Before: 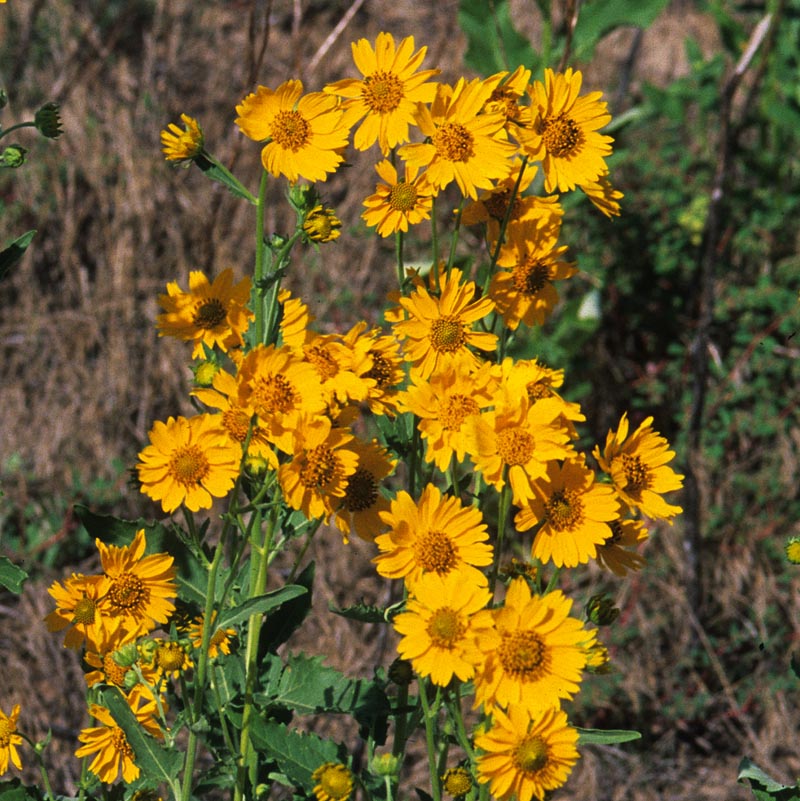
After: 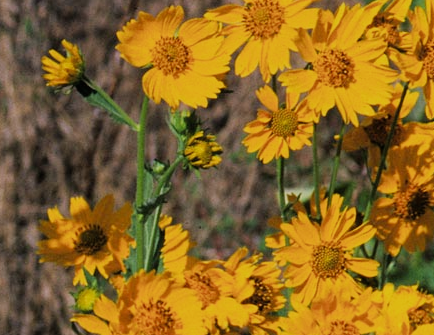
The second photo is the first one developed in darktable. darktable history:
crop: left 14.961%, top 9.265%, right 30.595%, bottom 48.728%
filmic rgb: black relative exposure -7.65 EV, white relative exposure 4.56 EV, hardness 3.61
